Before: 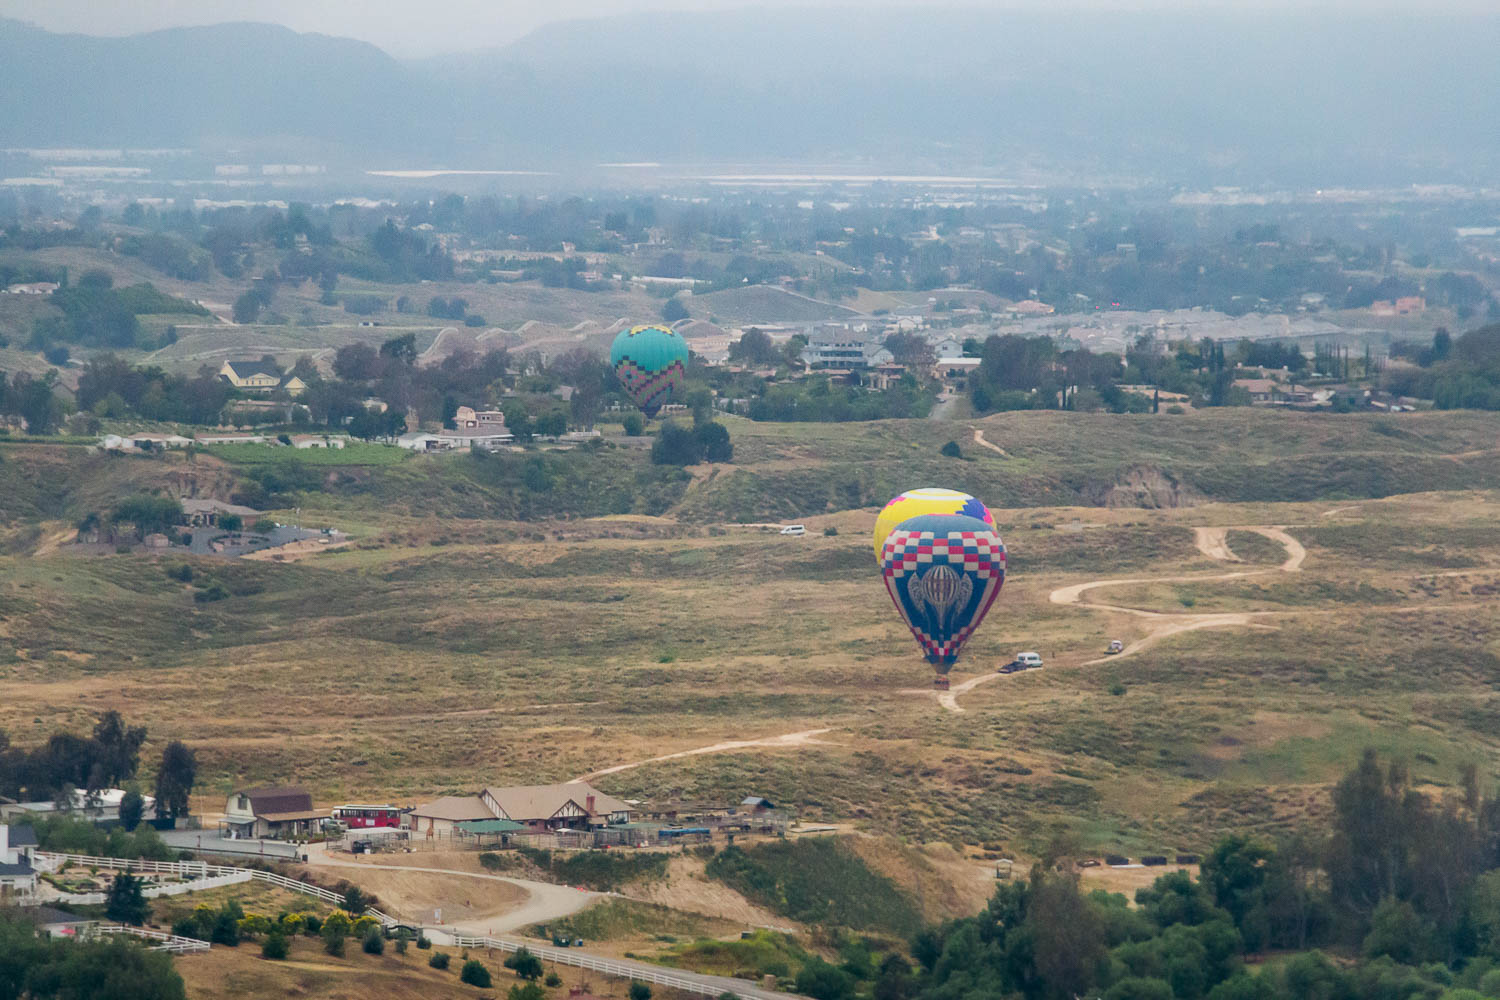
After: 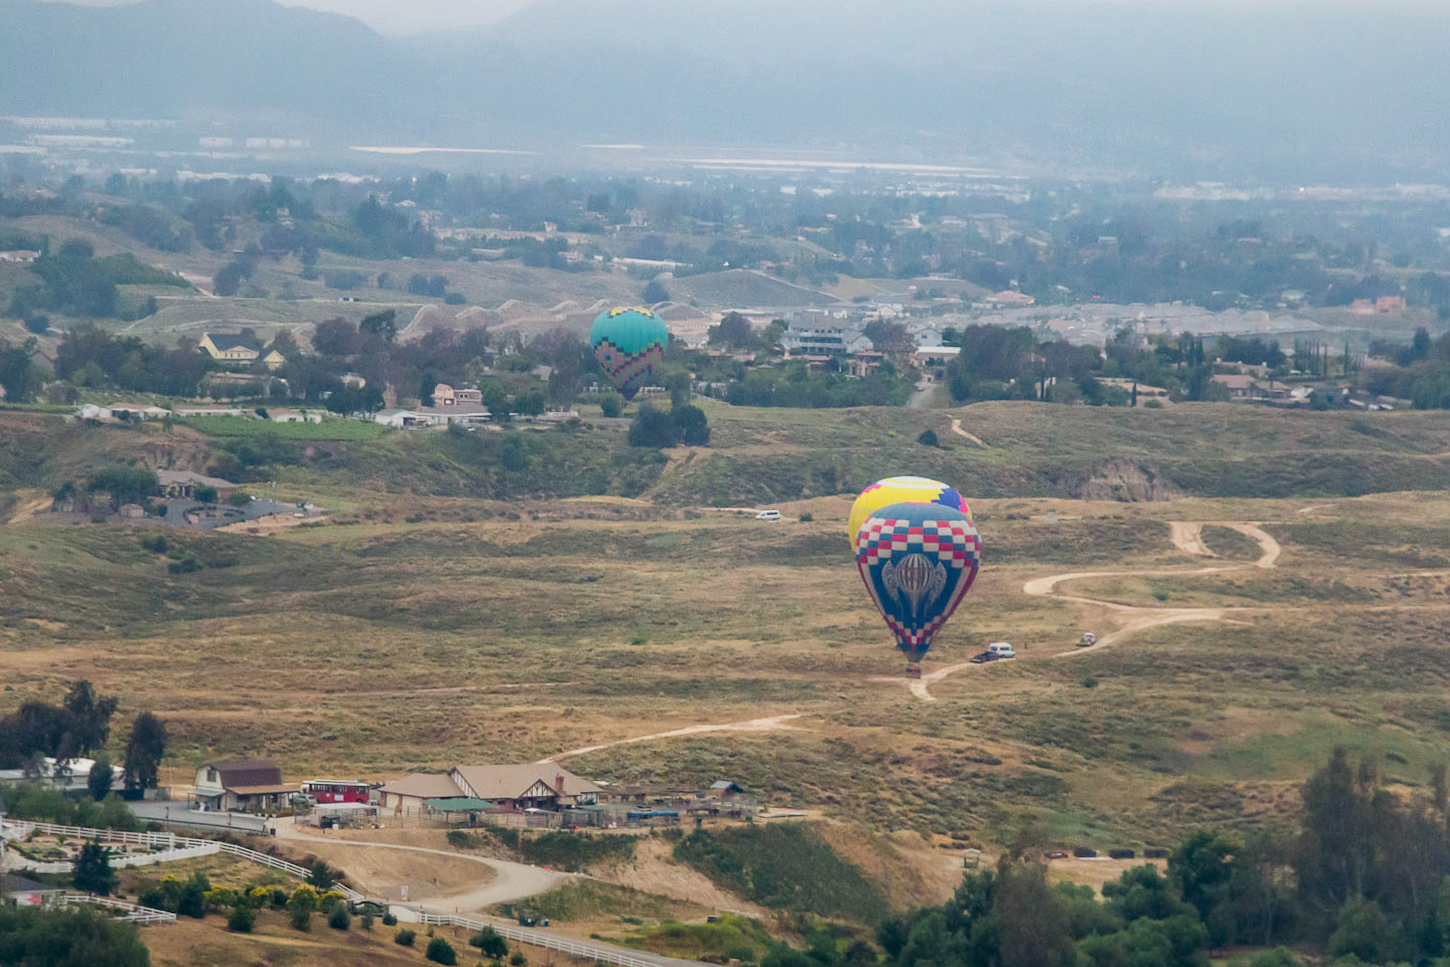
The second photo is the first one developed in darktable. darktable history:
crop and rotate: angle -1.31°
